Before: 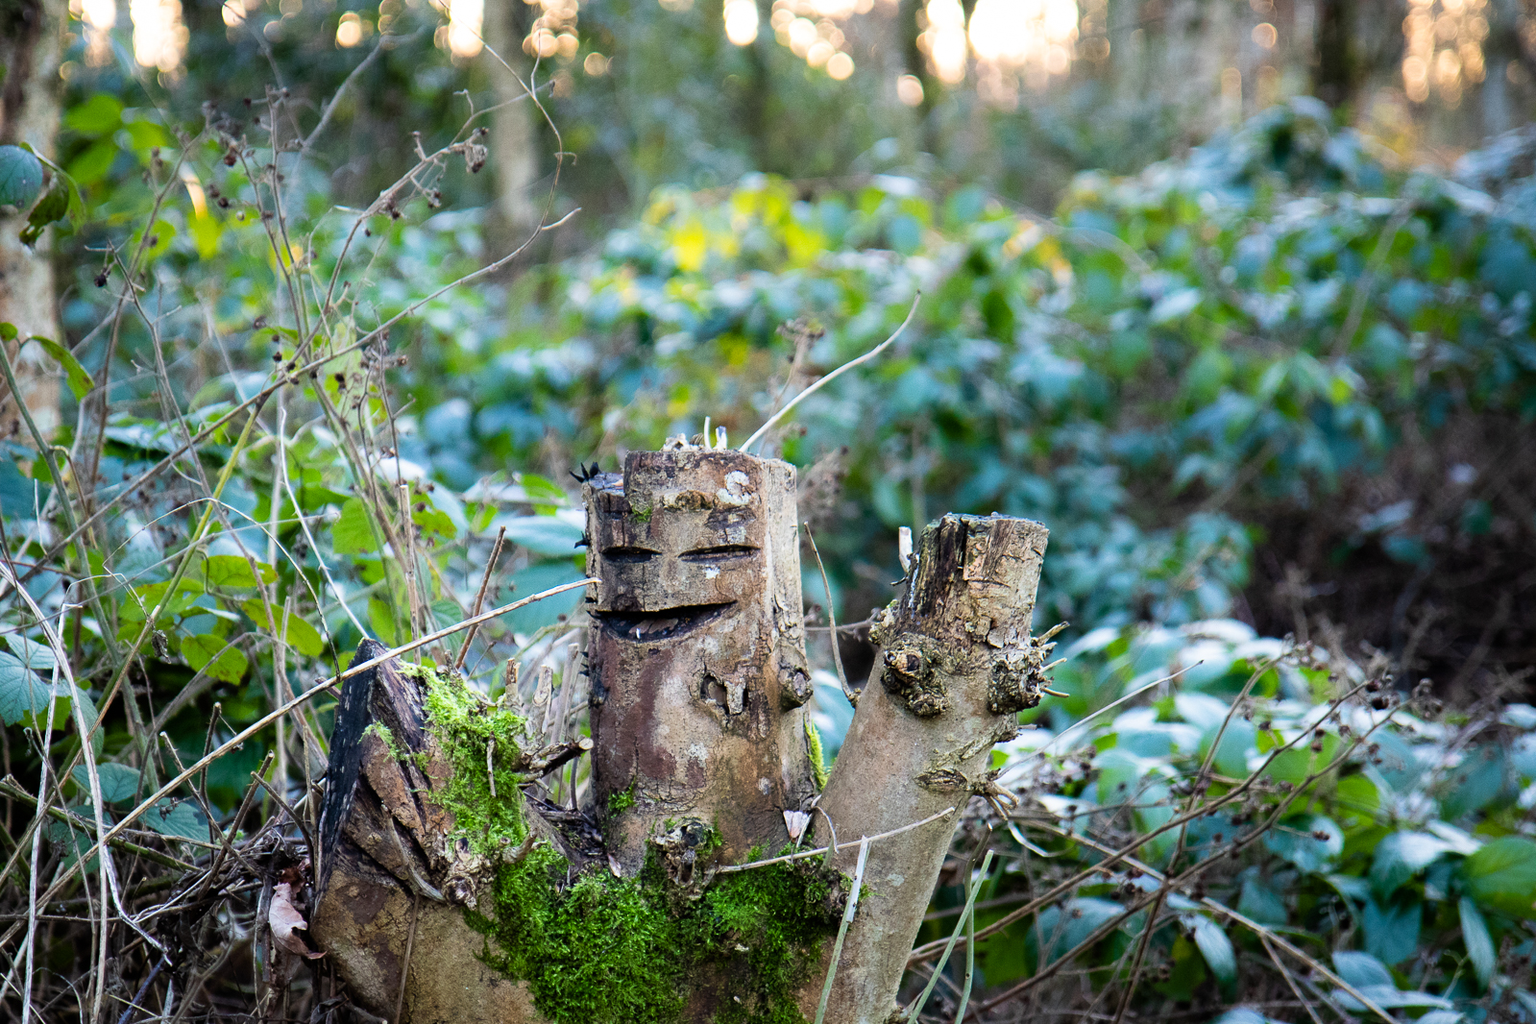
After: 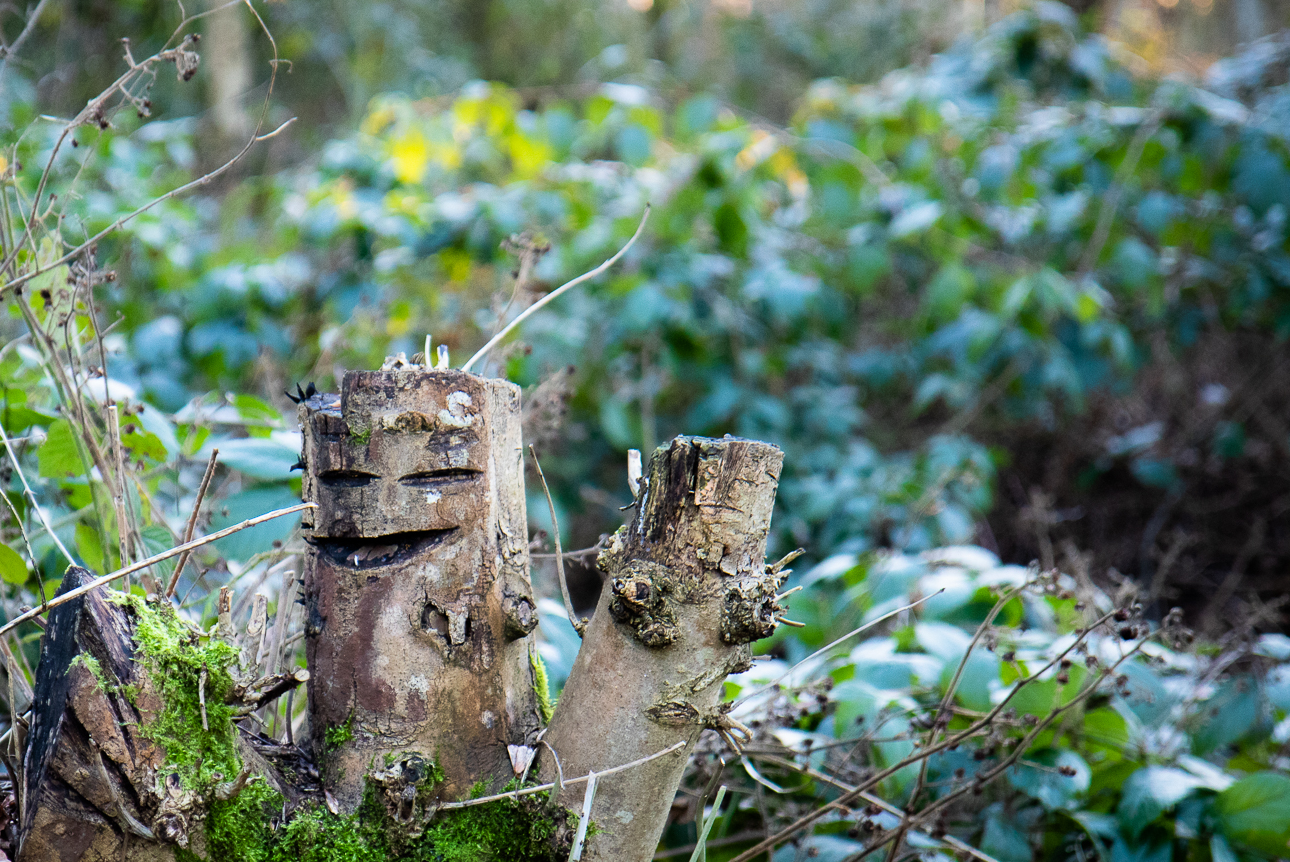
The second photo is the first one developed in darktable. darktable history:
crop: left 19.306%, top 9.339%, right 0%, bottom 9.715%
